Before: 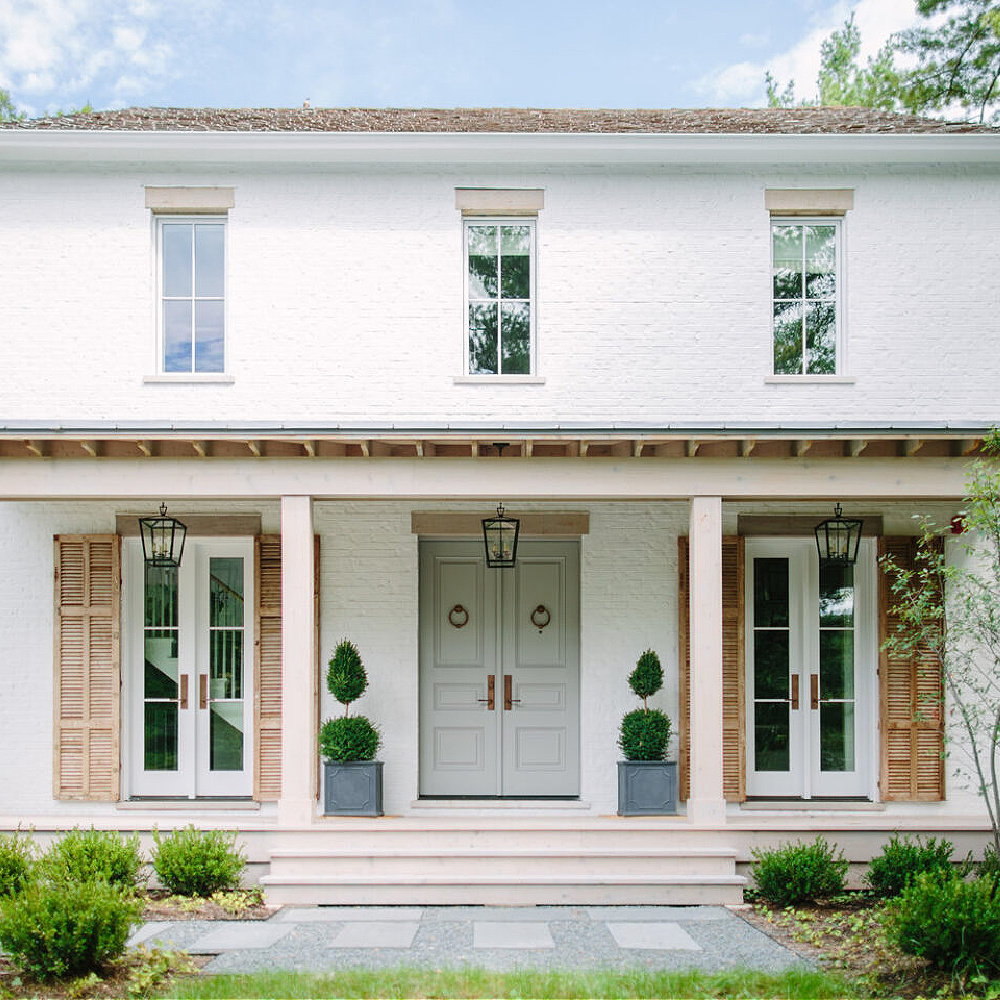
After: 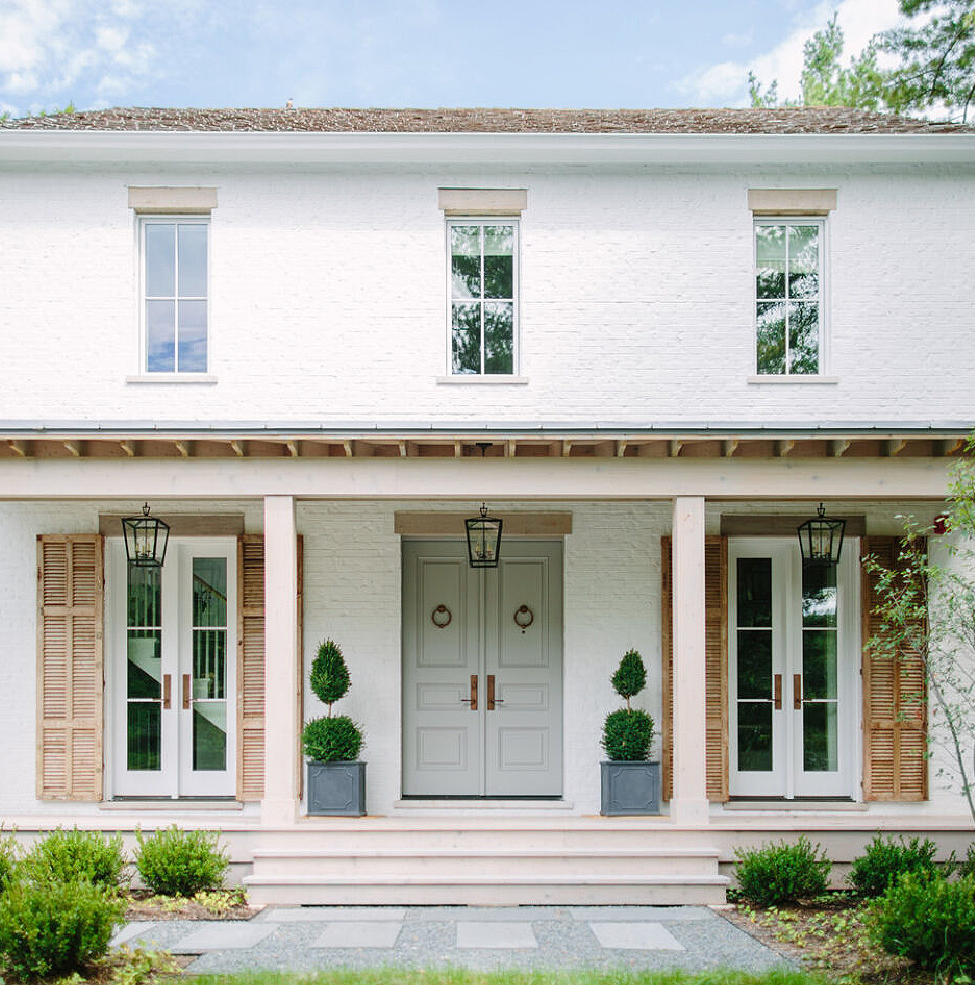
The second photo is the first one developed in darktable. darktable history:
crop and rotate: left 1.743%, right 0.704%, bottom 1.479%
